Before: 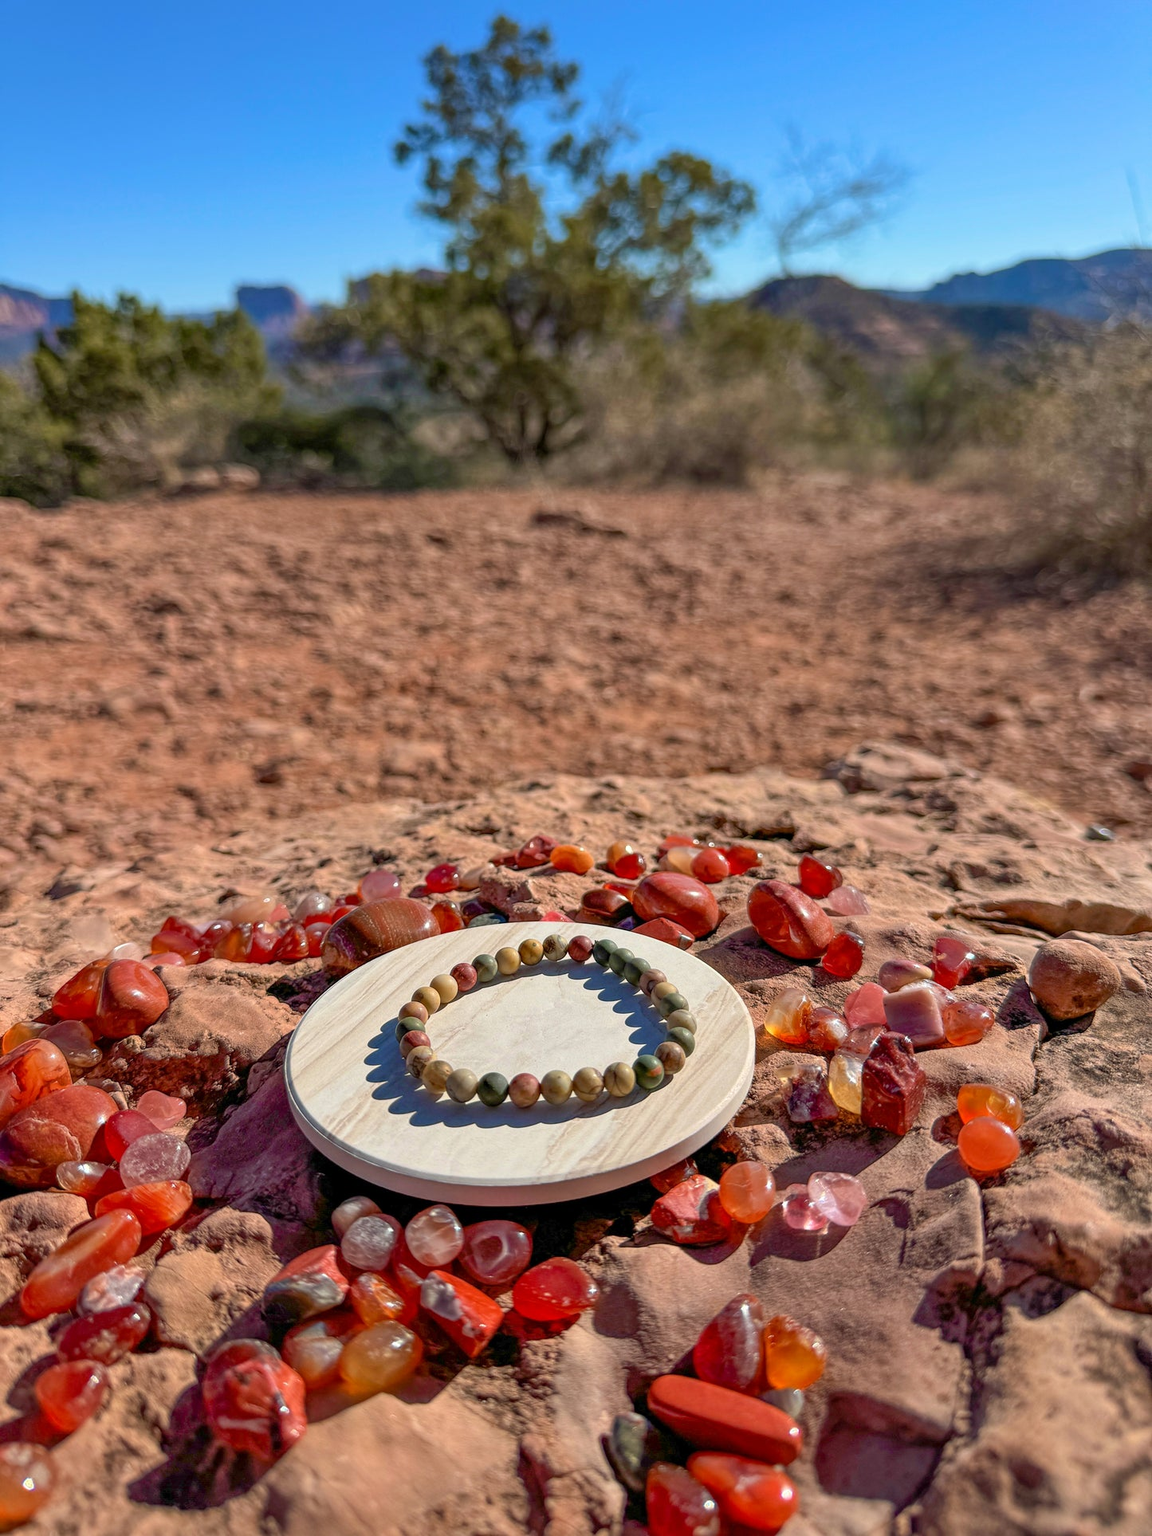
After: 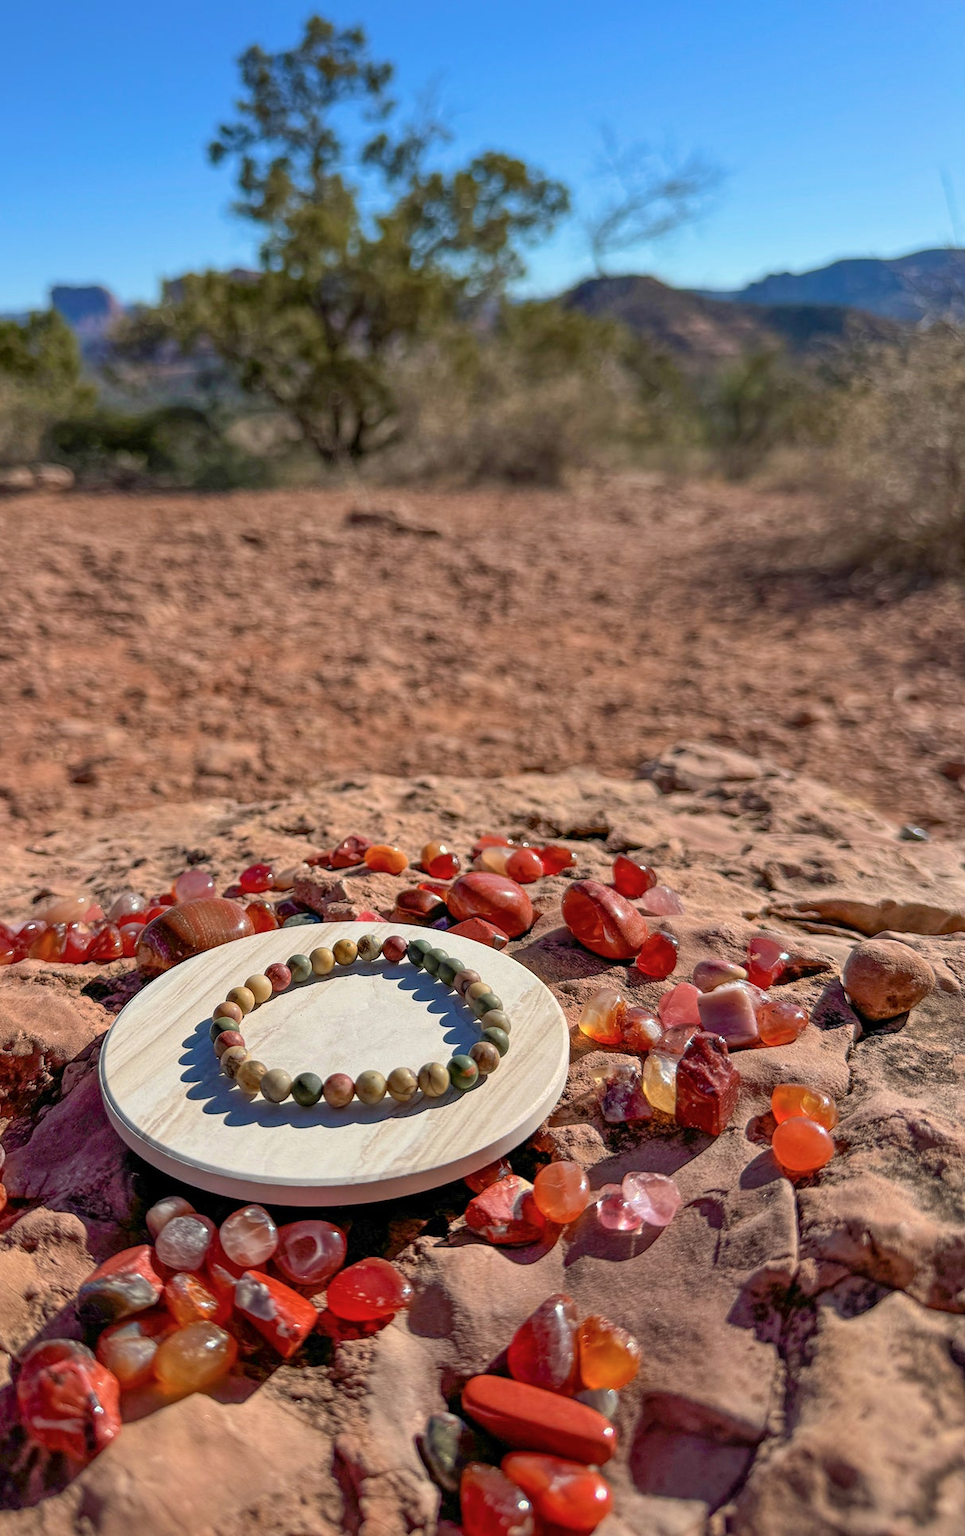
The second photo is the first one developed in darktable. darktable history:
crop: left 16.145%
color balance rgb: linear chroma grading › shadows -3%, linear chroma grading › highlights -4%
